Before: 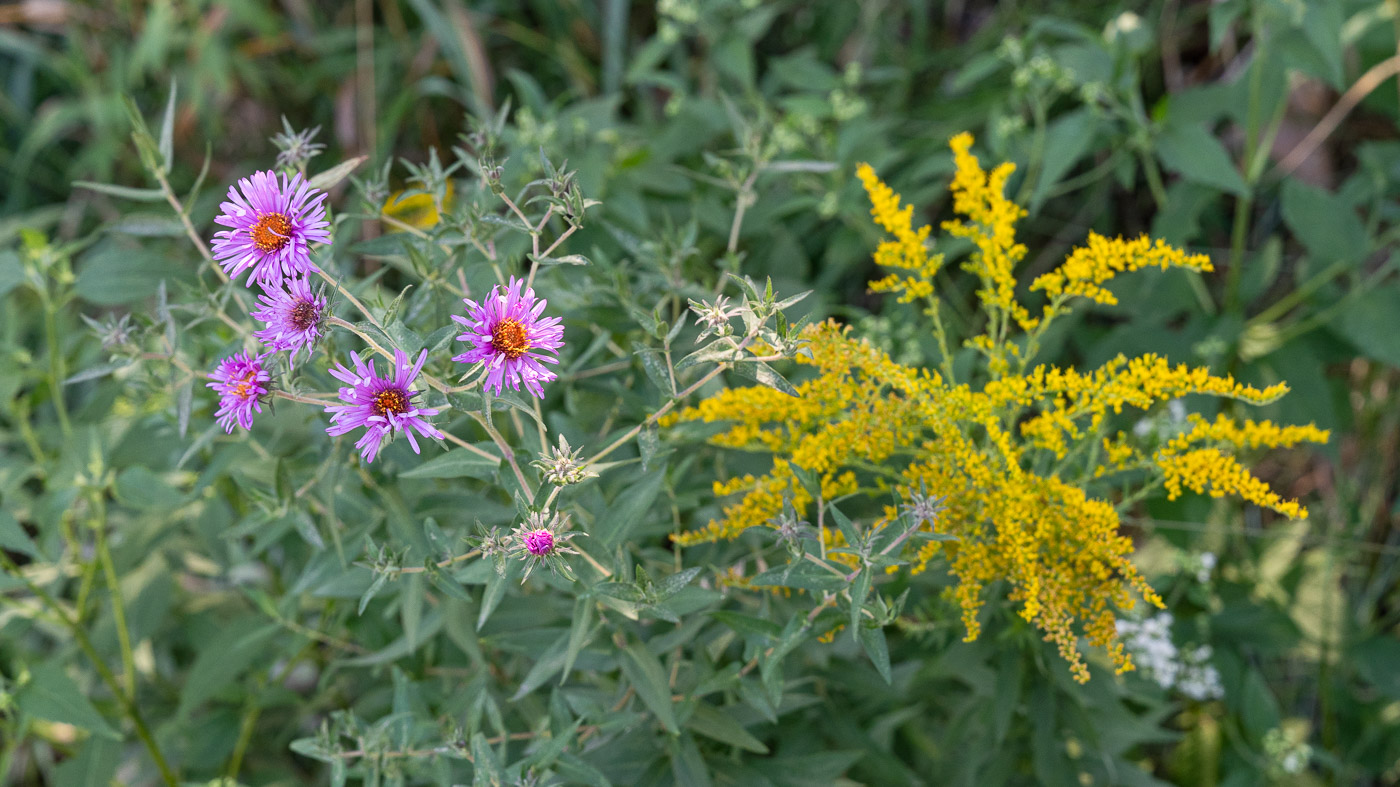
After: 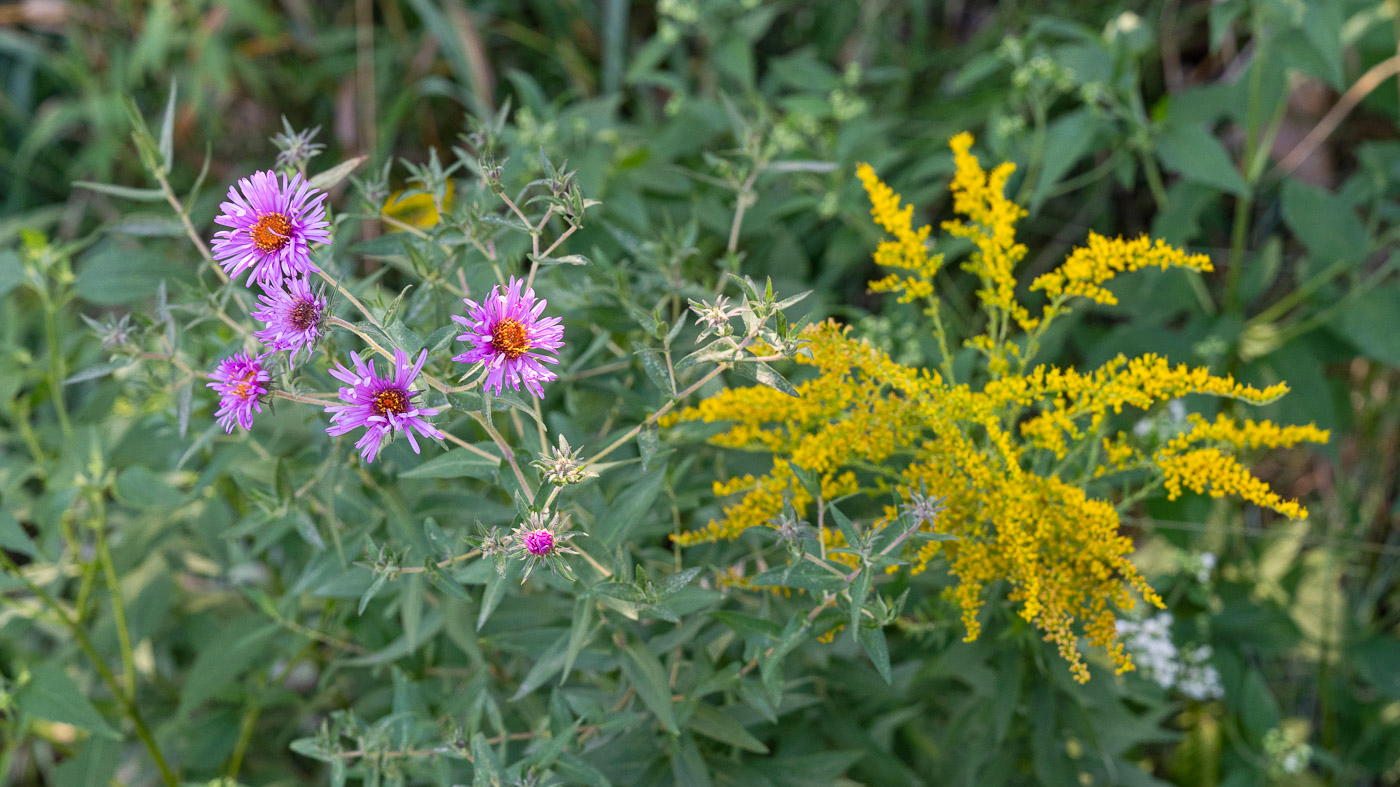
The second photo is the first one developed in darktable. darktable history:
color balance rgb: perceptual saturation grading › global saturation 0.659%, global vibrance 20%
